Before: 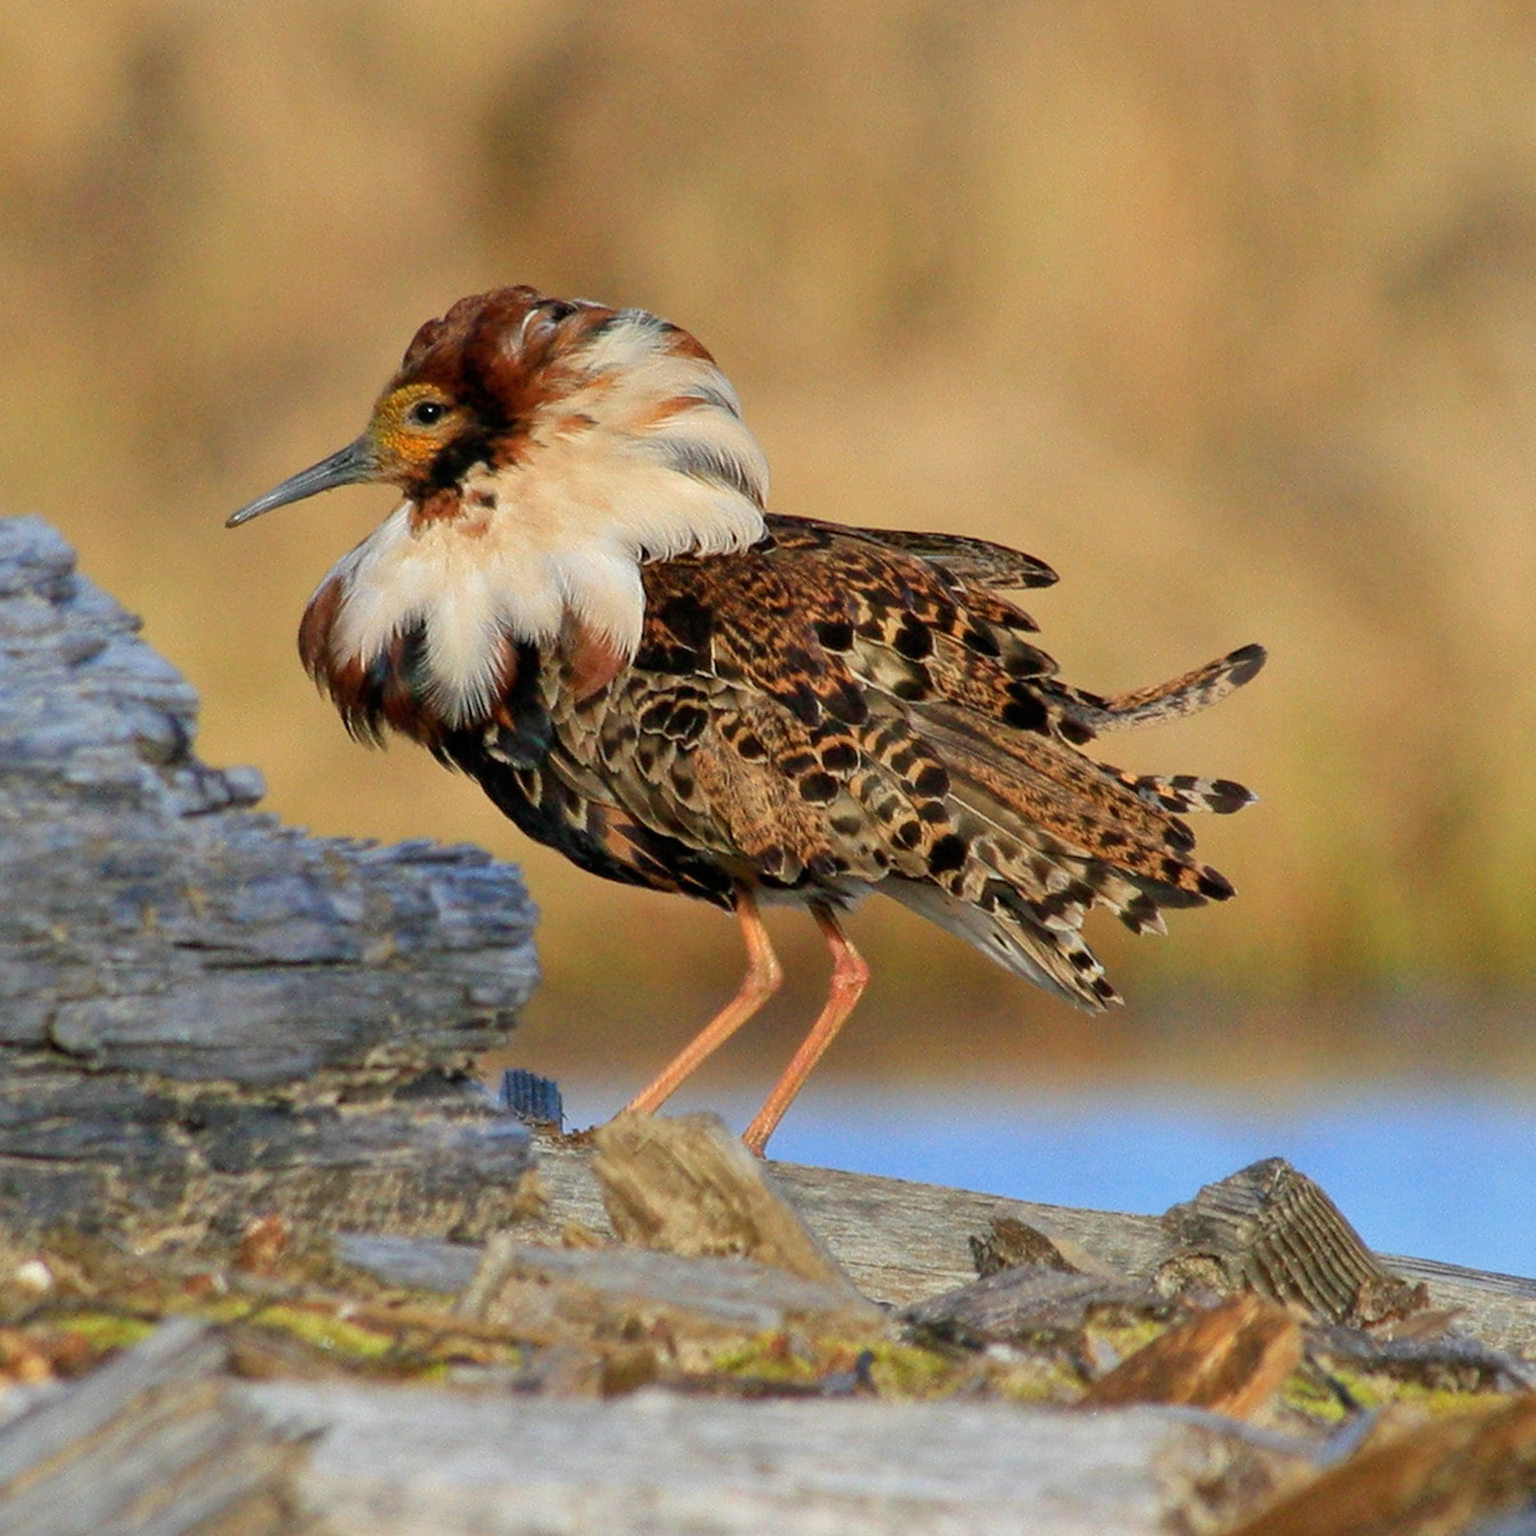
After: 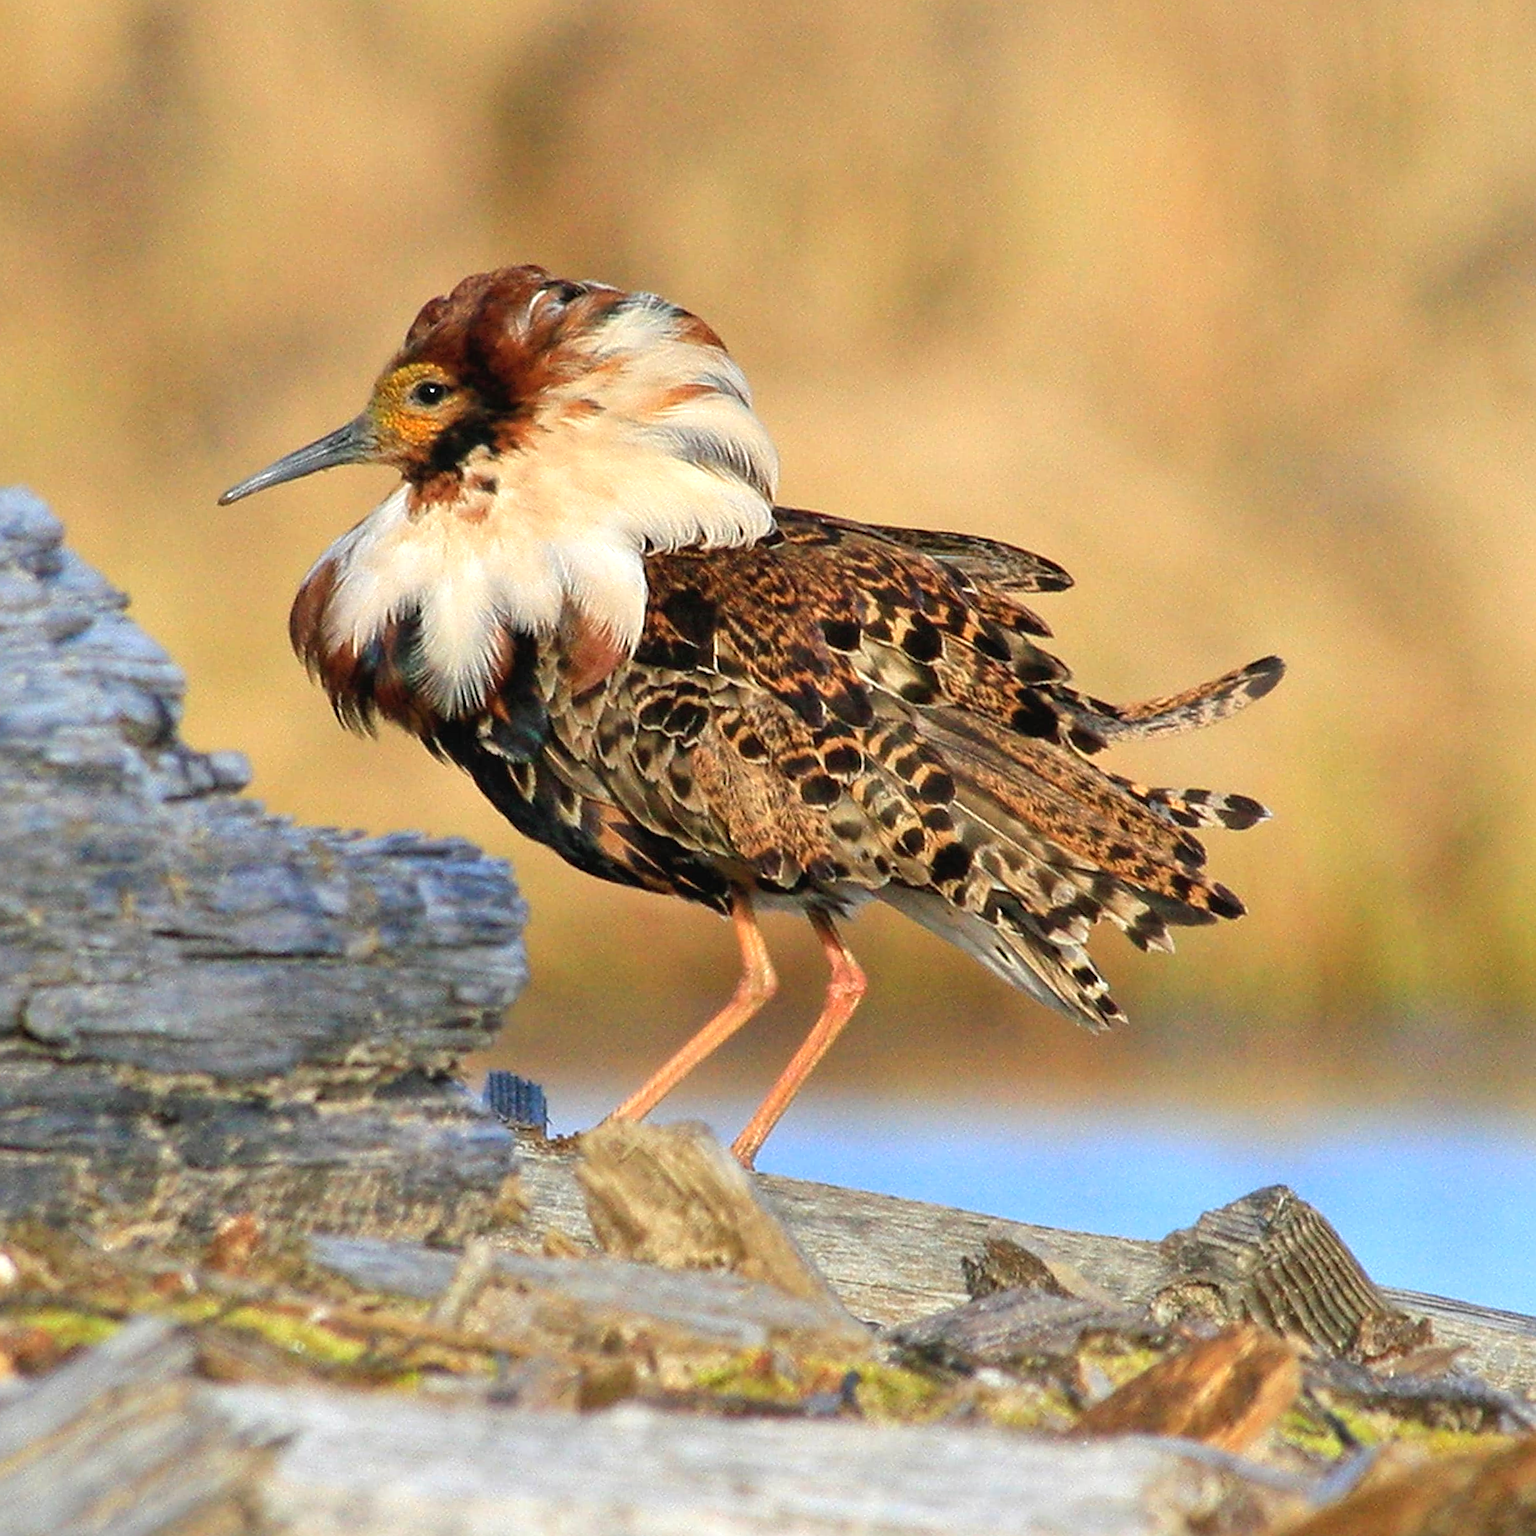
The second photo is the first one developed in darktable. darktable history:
exposure: black level correction -0.002, exposure 0.54 EV, compensate highlight preservation false
sharpen: on, module defaults
crop and rotate: angle -1.69°
